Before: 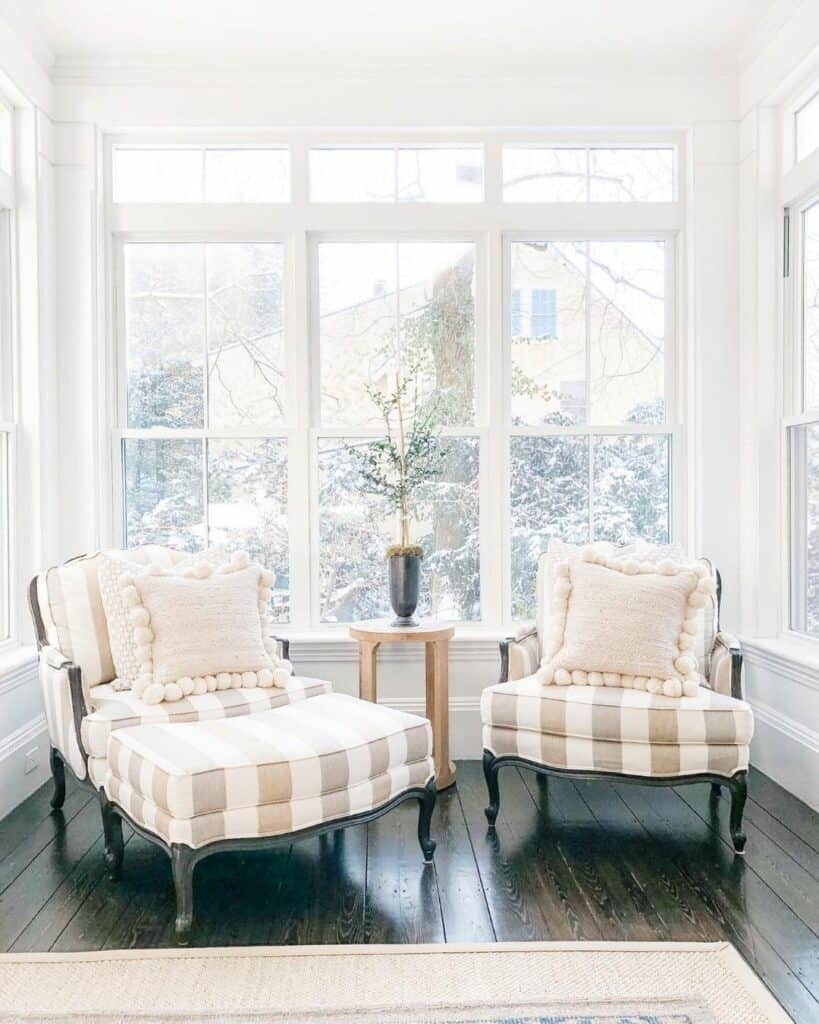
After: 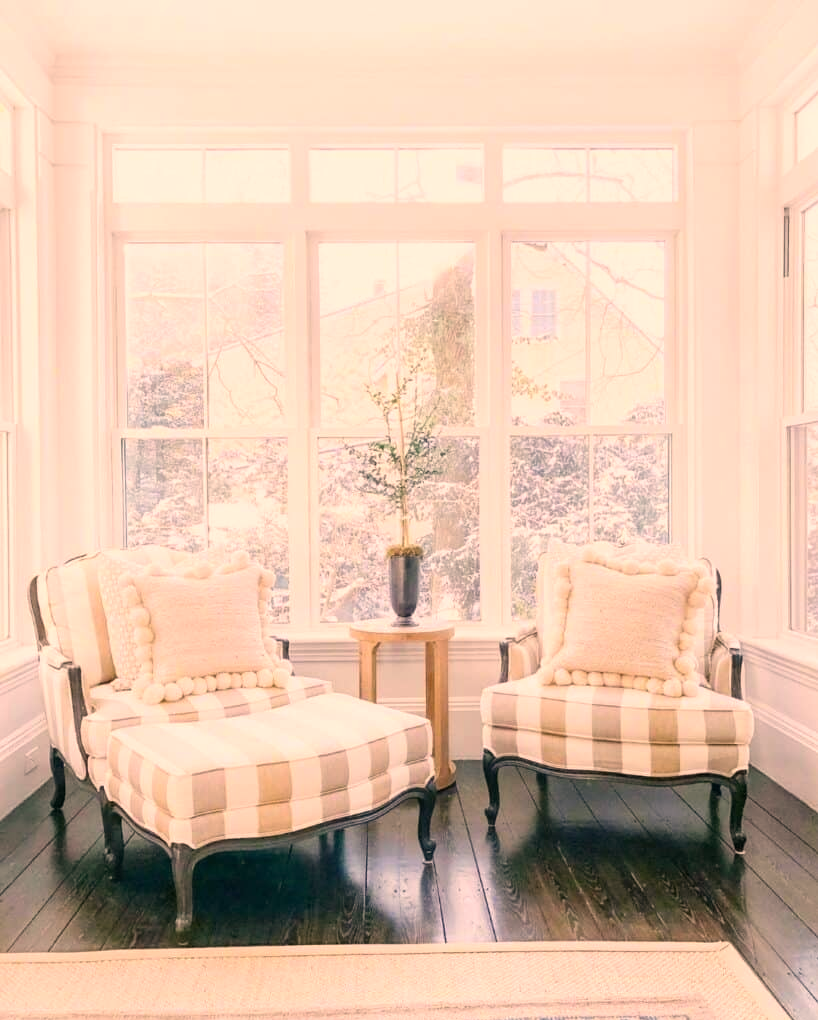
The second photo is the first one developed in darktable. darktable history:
crop: top 0.05%, bottom 0.098%
color balance rgb: perceptual saturation grading › global saturation 20%, global vibrance 10%
color correction: highlights a* 17.88, highlights b* 18.79
